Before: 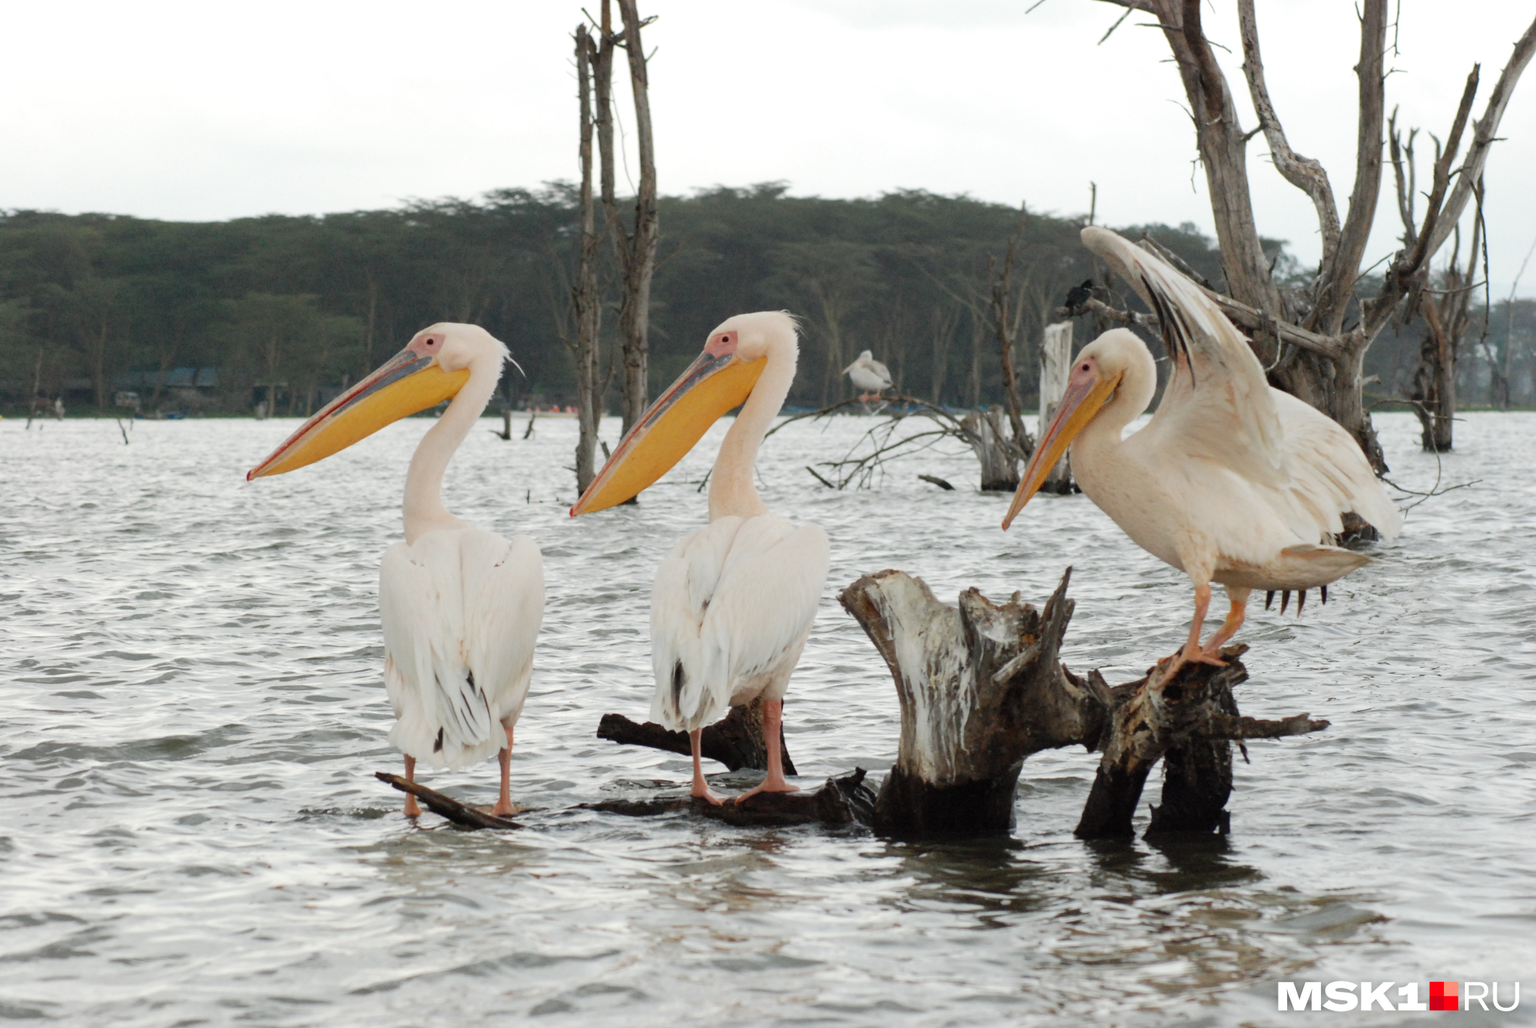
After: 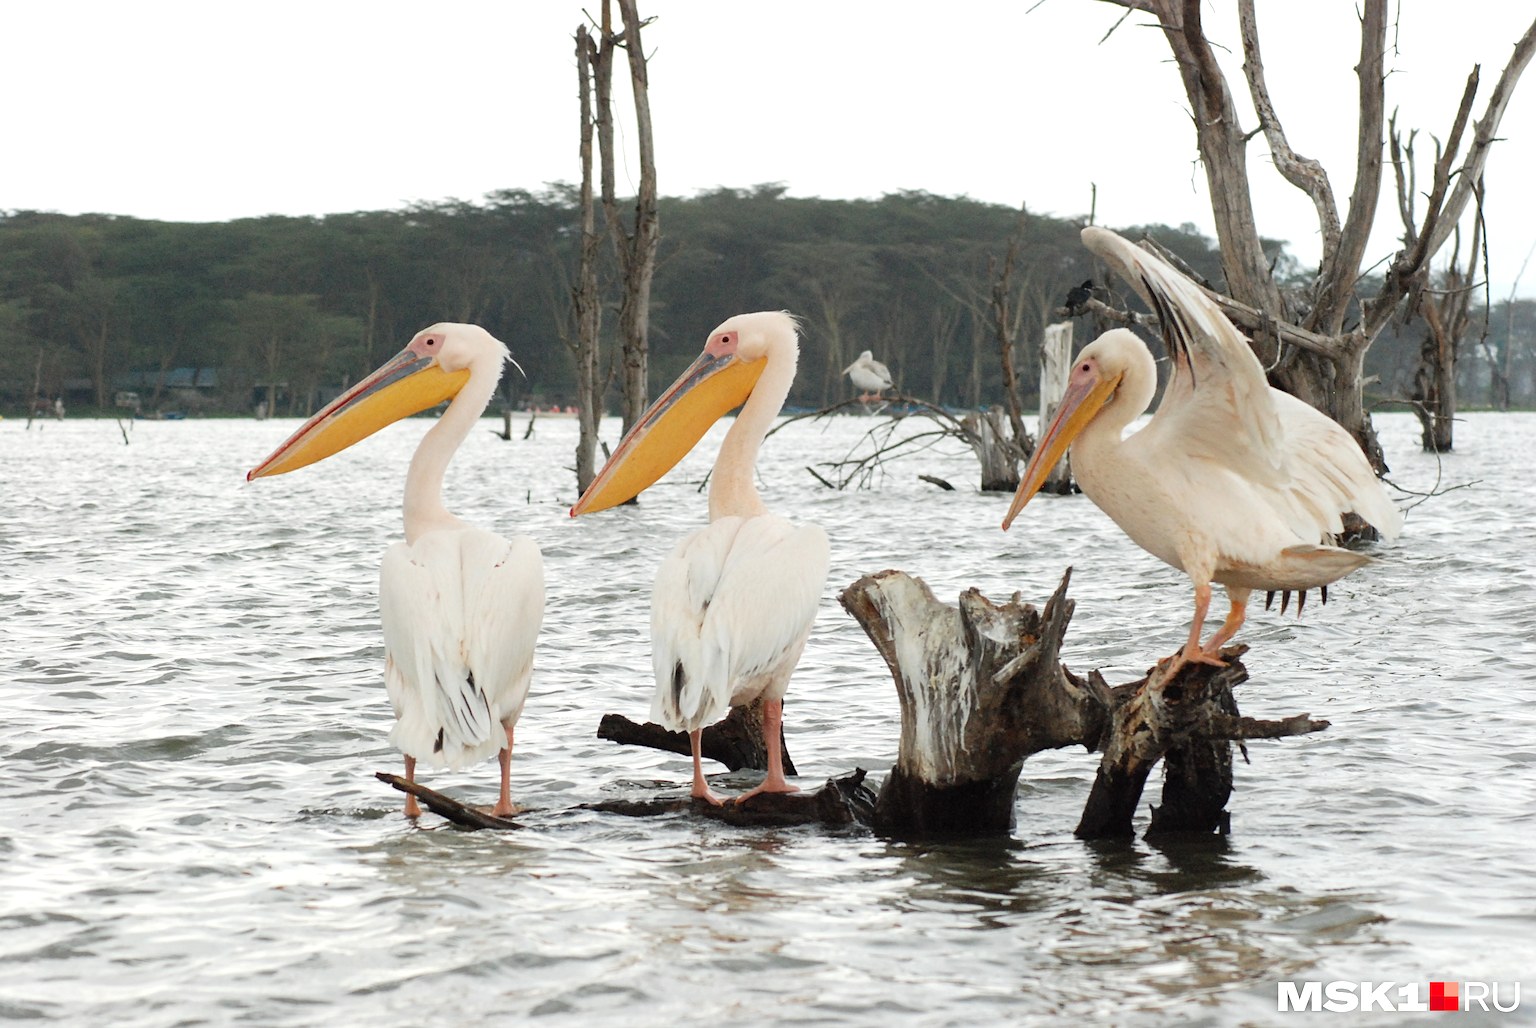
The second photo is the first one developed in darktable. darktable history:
exposure: exposure 0.34 EV, compensate exposure bias true, compensate highlight preservation false
sharpen: on, module defaults
